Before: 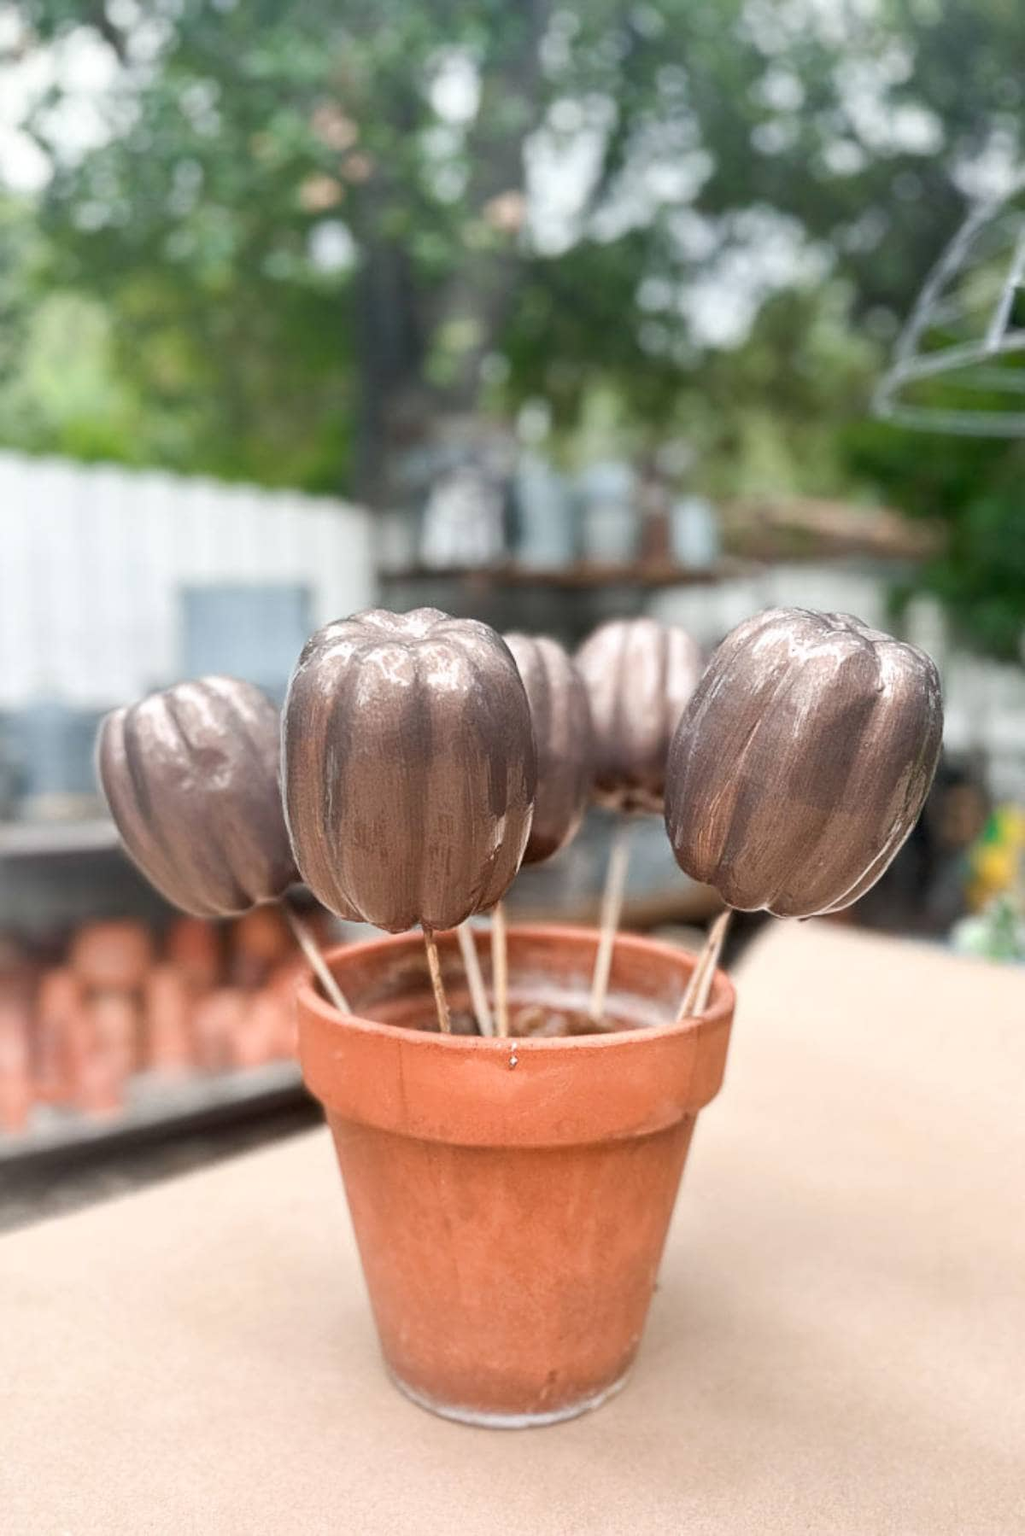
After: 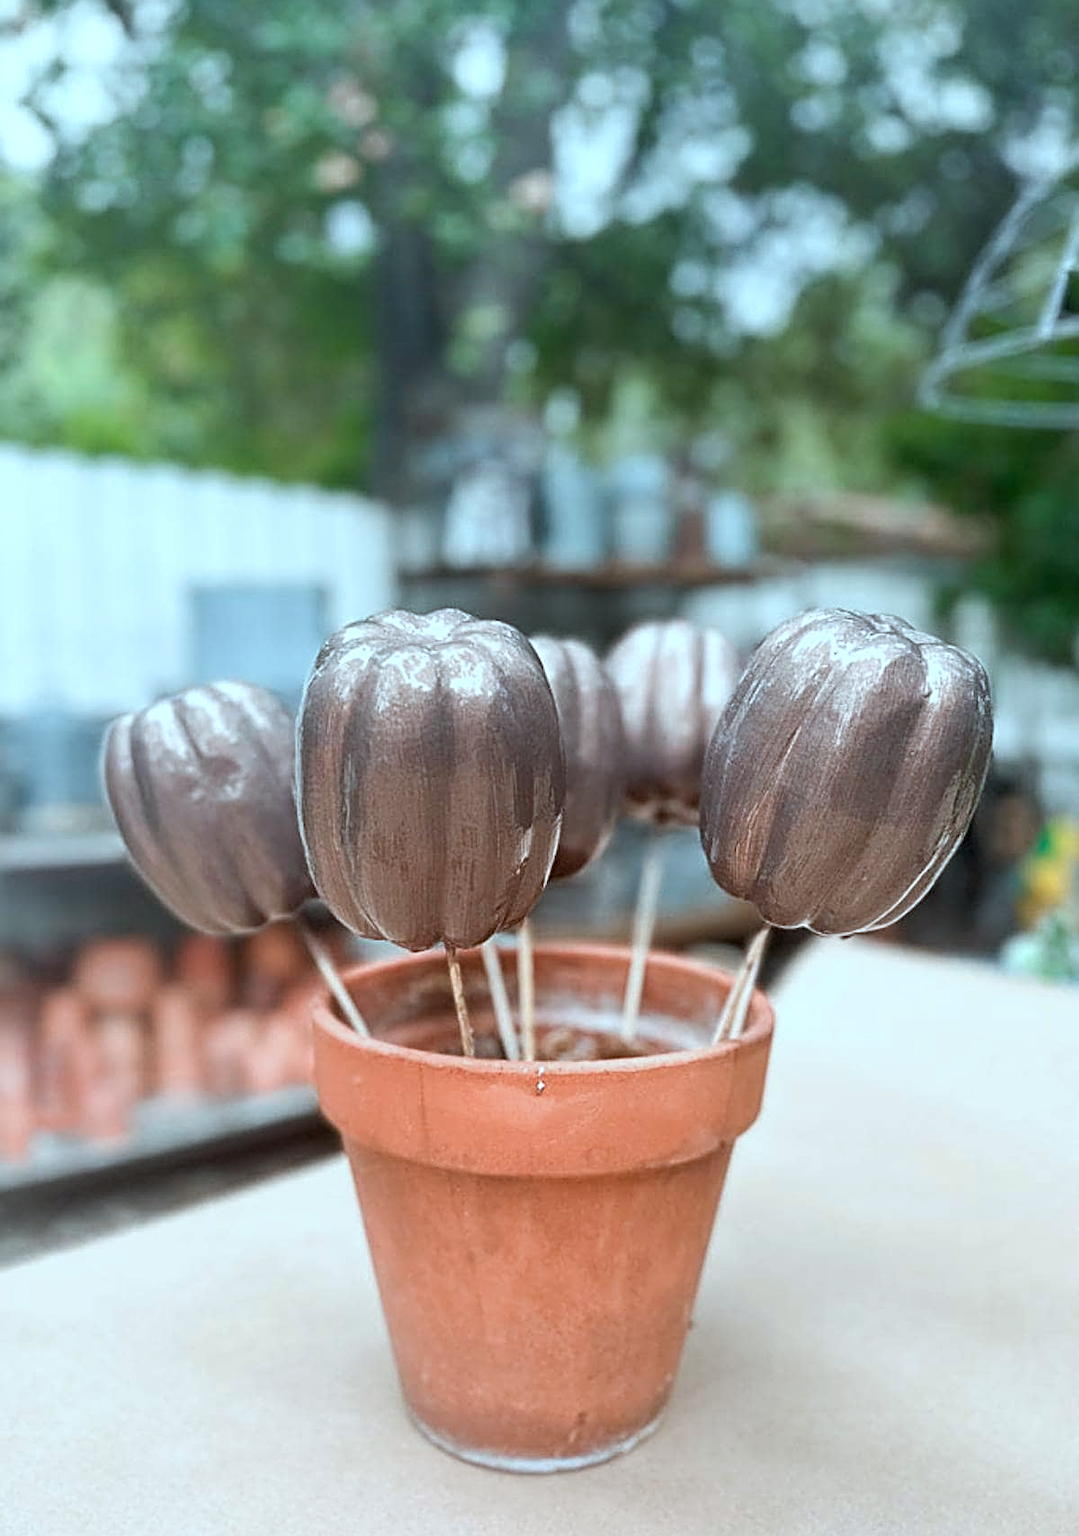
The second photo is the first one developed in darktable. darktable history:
crop and rotate: top 1.995%, bottom 3.03%
color correction: highlights a* -11.4, highlights b* -15.01
sharpen: radius 2.778
